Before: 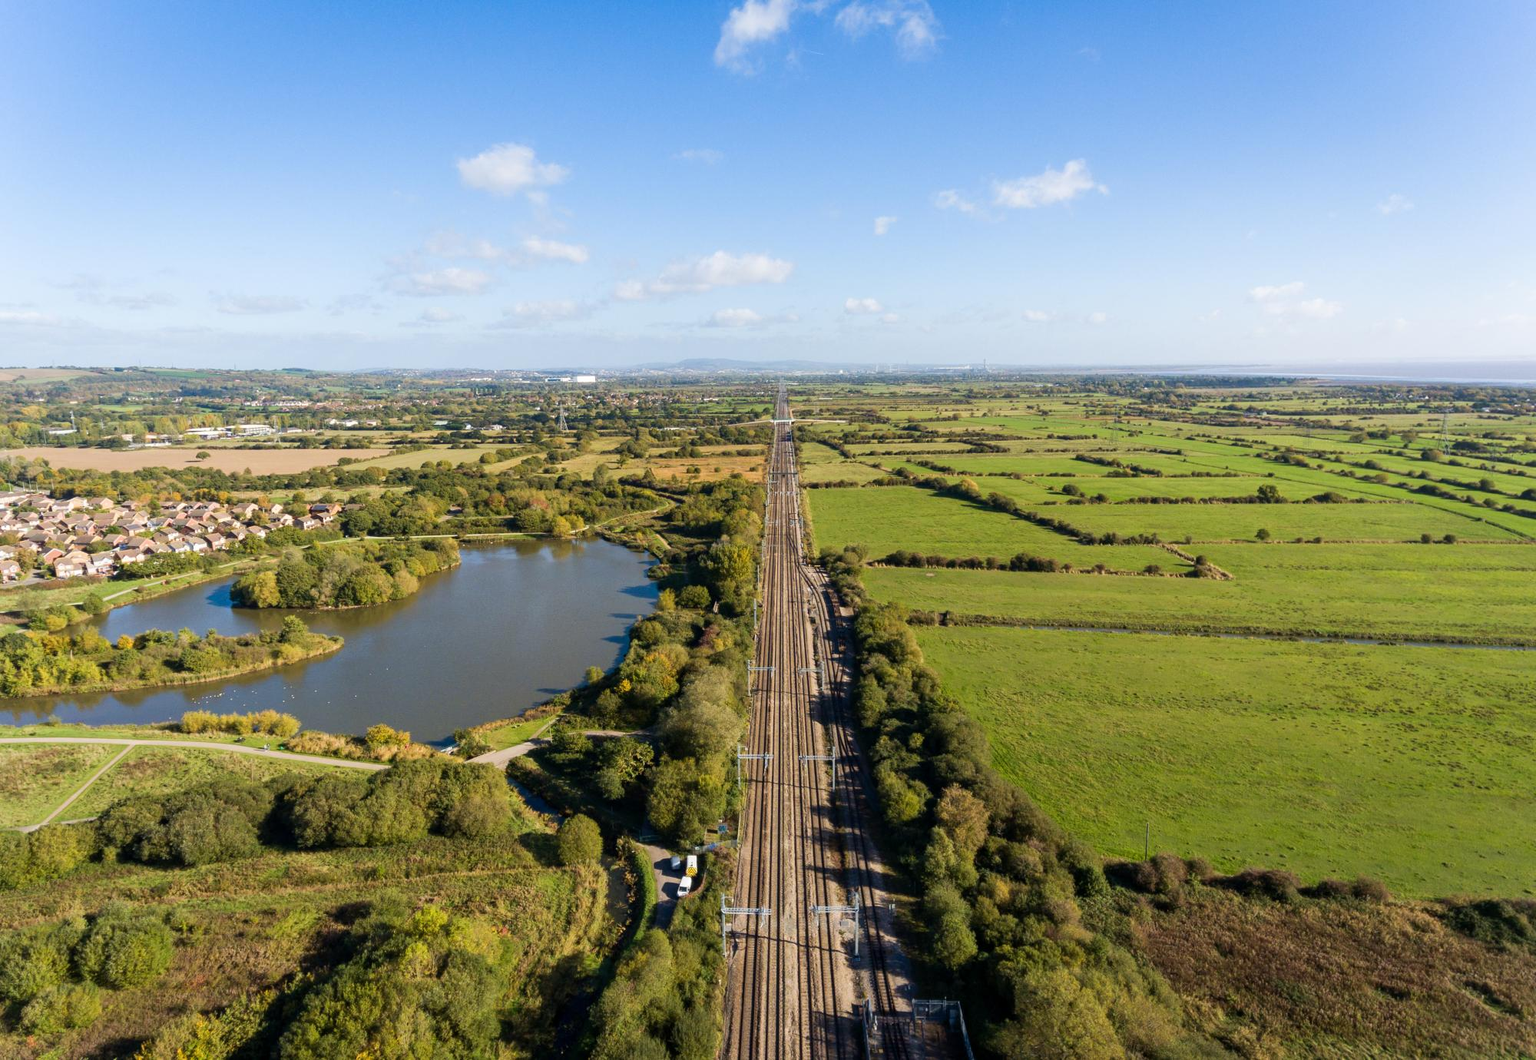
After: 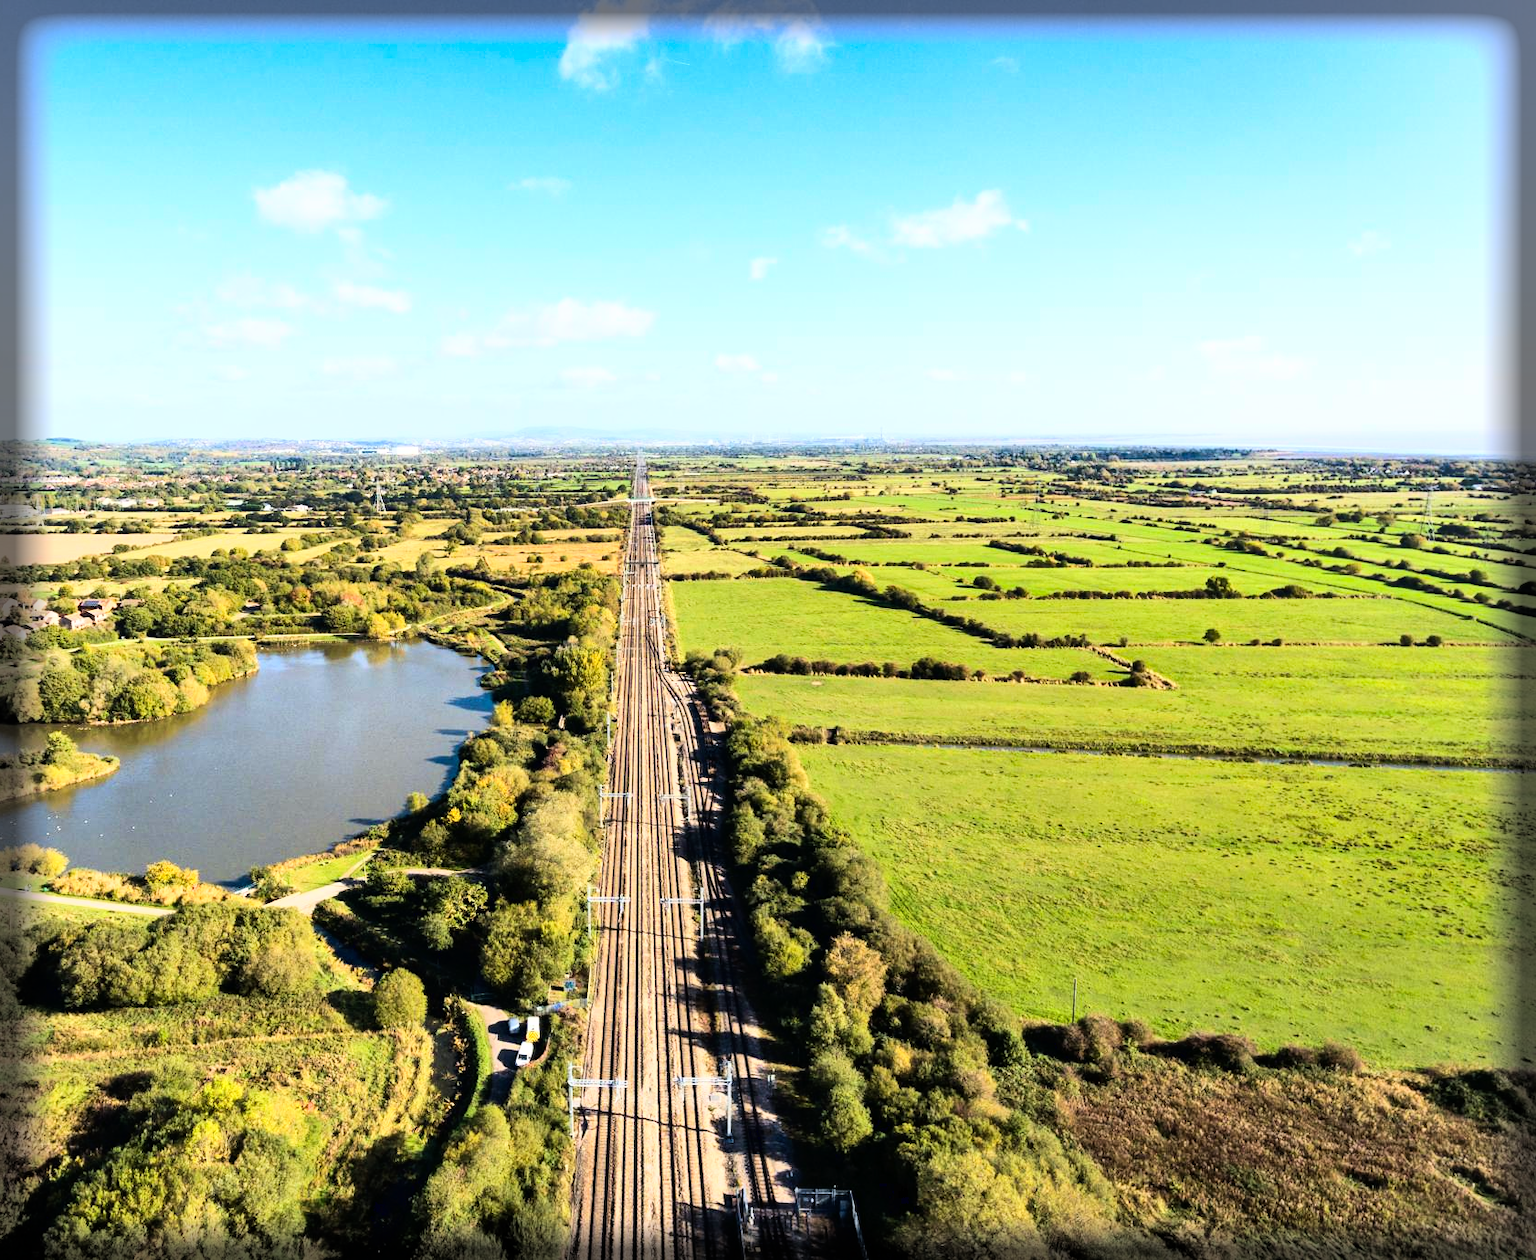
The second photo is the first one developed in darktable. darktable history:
vignetting: fall-off start 92.98%, fall-off radius 5.15%, brightness -0.832, automatic ratio true, width/height ratio 1.33, shape 0.043
crop: left 15.874%
shadows and highlights: radius 134, soften with gaussian
base curve: curves: ch0 [(0, 0) (0.007, 0.004) (0.027, 0.03) (0.046, 0.07) (0.207, 0.54) (0.442, 0.872) (0.673, 0.972) (1, 1)]
